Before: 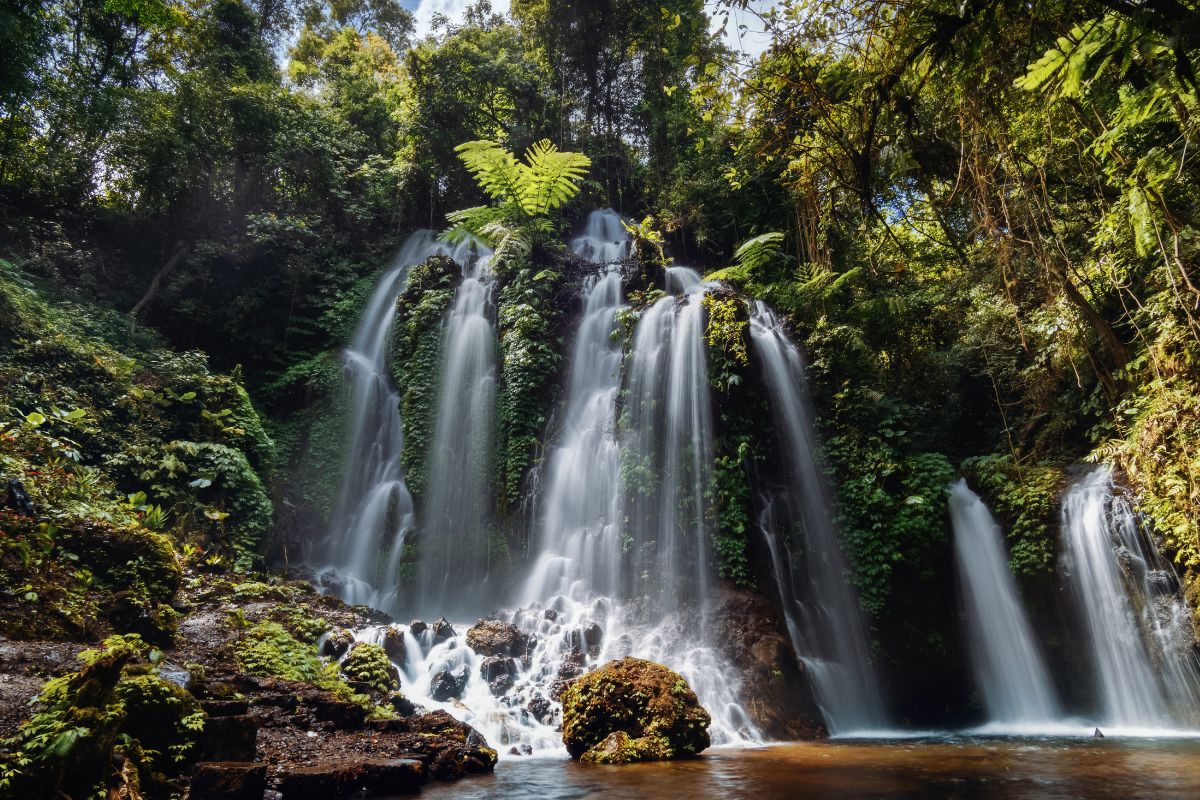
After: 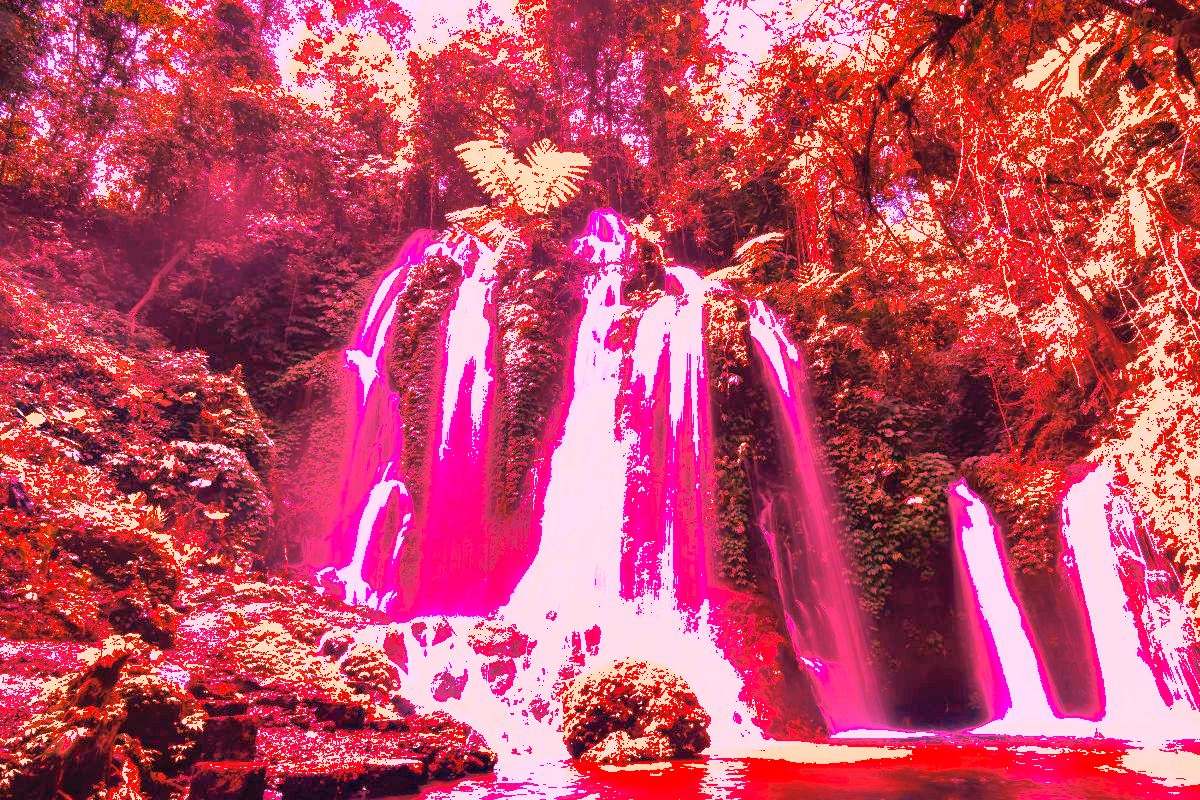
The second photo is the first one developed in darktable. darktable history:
white balance: red 4.26, blue 1.802
shadows and highlights: shadows 60, highlights -60
